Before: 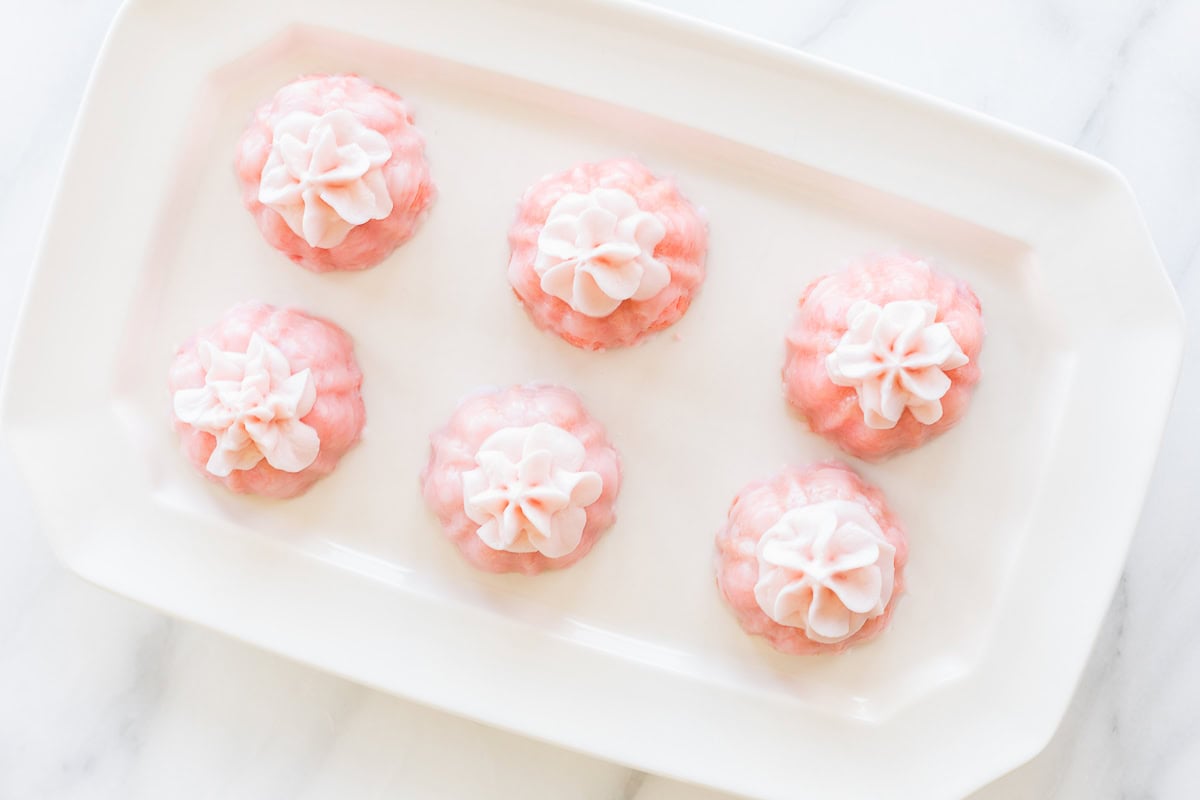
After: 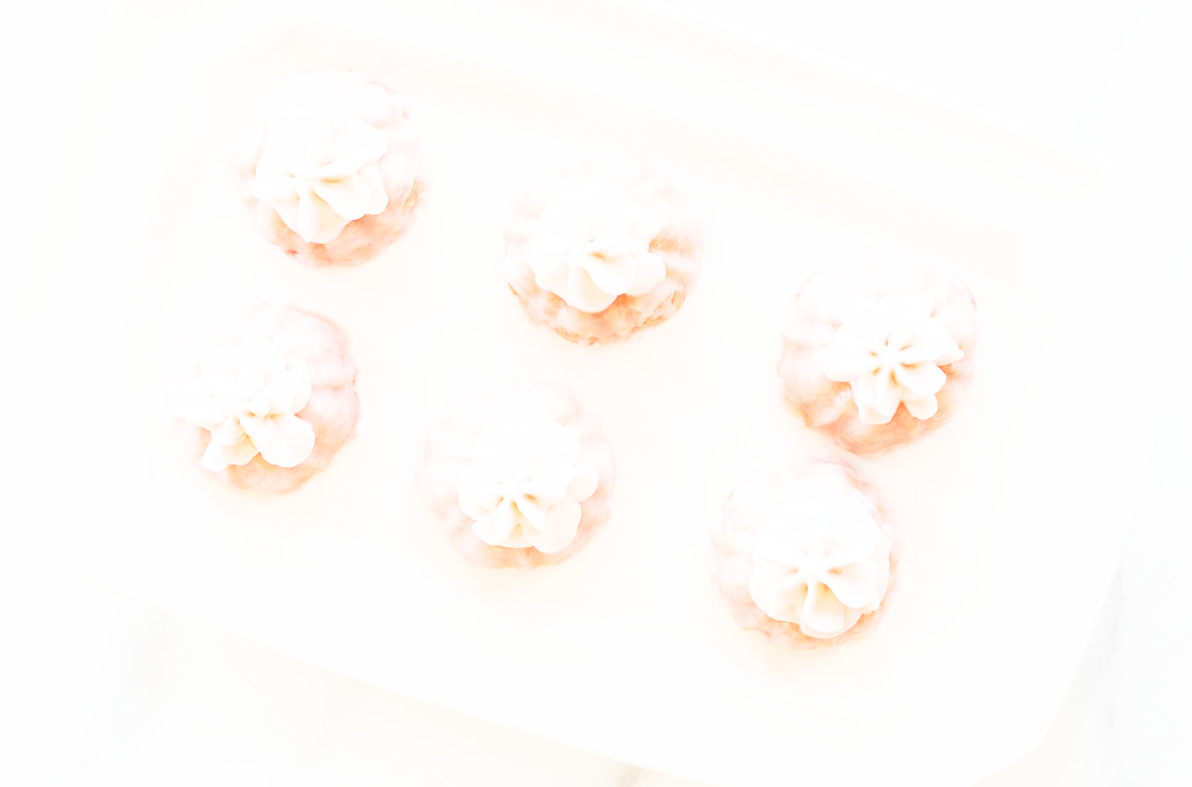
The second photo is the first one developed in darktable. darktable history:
base curve: curves: ch0 [(0, 0) (0.012, 0.01) (0.073, 0.168) (0.31, 0.711) (0.645, 0.957) (1, 1)], preserve colors none
crop: left 0.433%, top 0.747%, right 0.227%, bottom 0.782%
